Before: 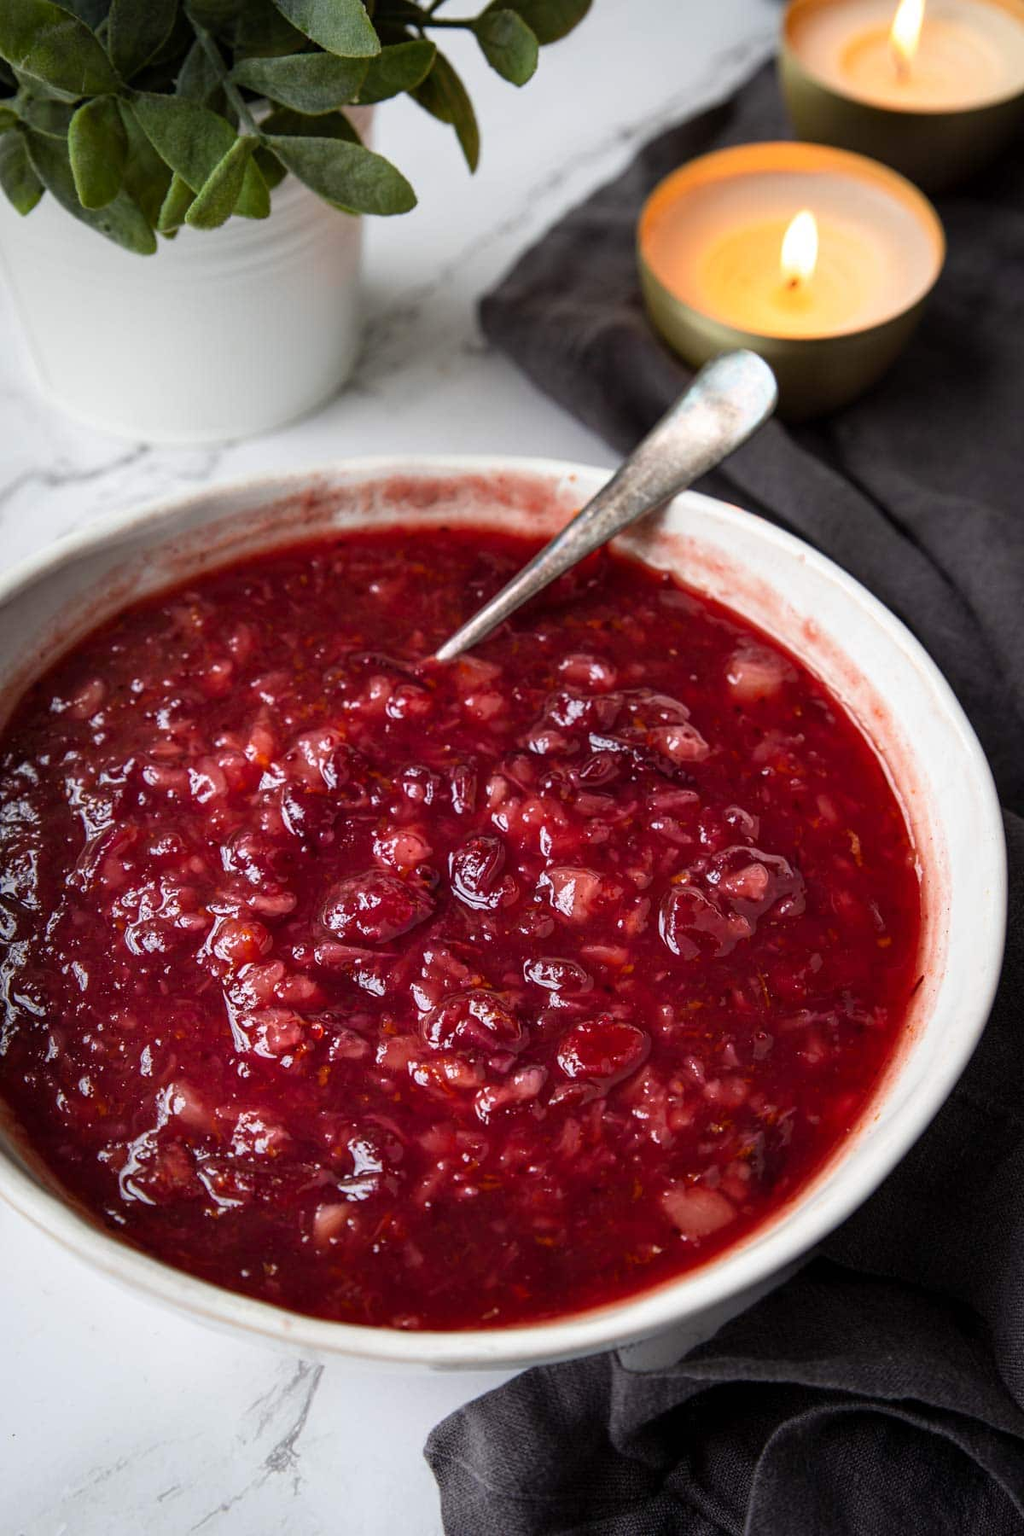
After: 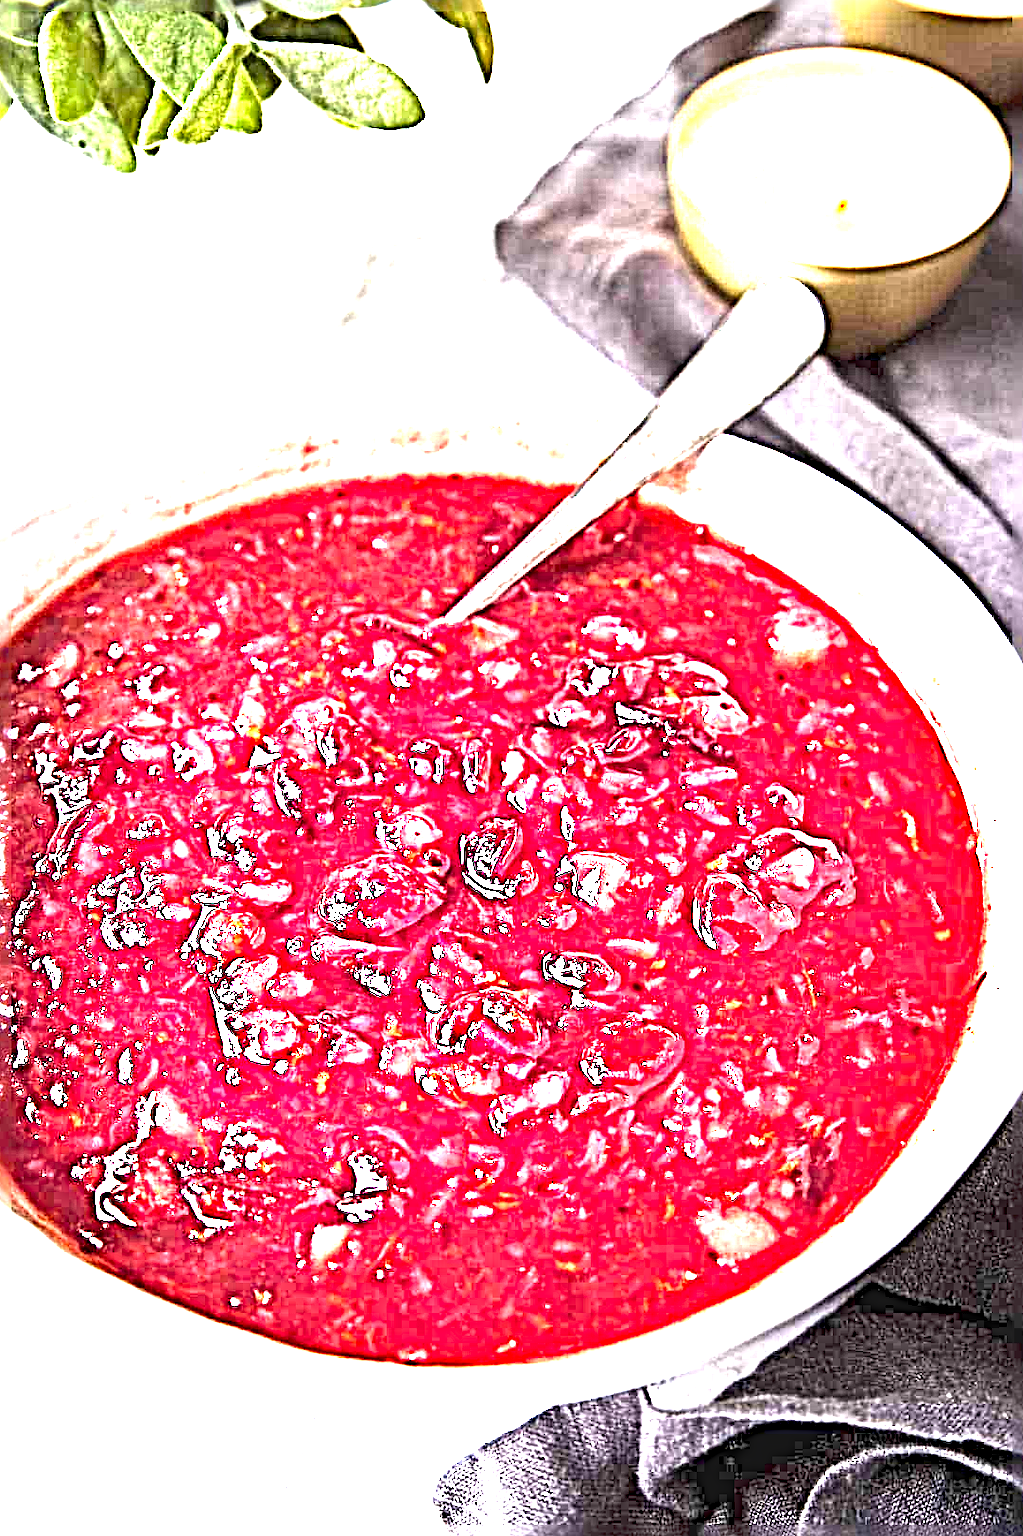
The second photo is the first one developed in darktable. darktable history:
sharpen: radius 6.3, amount 1.8, threshold 0
crop: left 3.305%, top 6.436%, right 6.389%, bottom 3.258%
exposure: black level correction 0, exposure 4 EV, compensate exposure bias true, compensate highlight preservation false
white balance: red 1.009, blue 1.027
